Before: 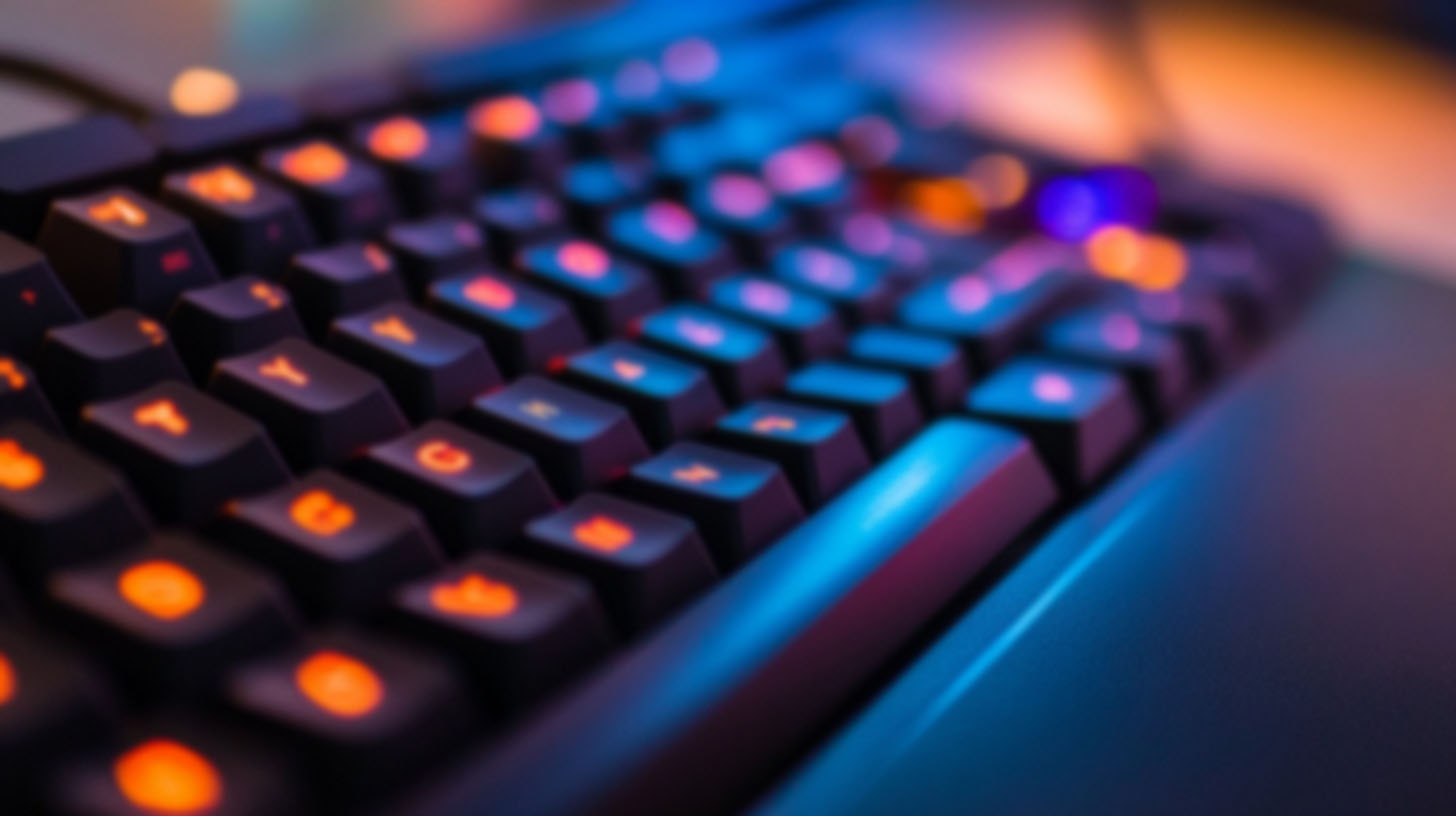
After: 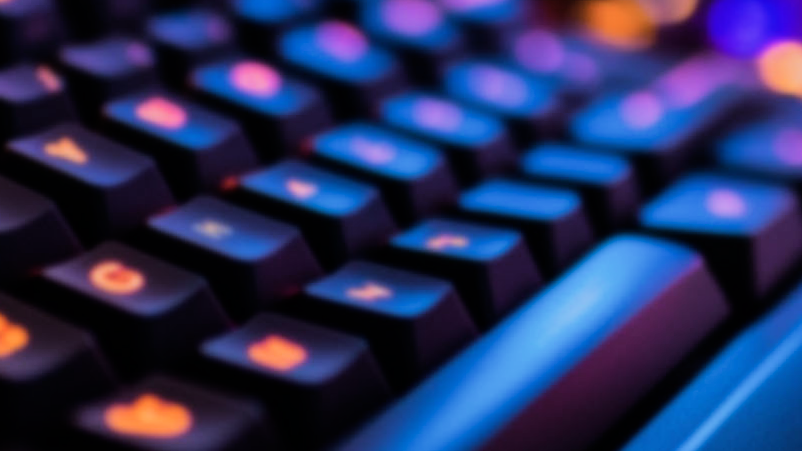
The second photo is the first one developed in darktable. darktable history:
crop and rotate: left 22.13%, top 22.054%, right 22.026%, bottom 22.102%
filmic rgb: black relative exposure -7.5 EV, white relative exposure 5 EV, hardness 3.31, contrast 1.3, contrast in shadows safe
white balance: red 0.948, green 1.02, blue 1.176
rotate and perspective: rotation -0.45°, automatic cropping original format, crop left 0.008, crop right 0.992, crop top 0.012, crop bottom 0.988
color zones: curves: ch0 [(0, 0.558) (0.143, 0.559) (0.286, 0.529) (0.429, 0.505) (0.571, 0.5) (0.714, 0.5) (0.857, 0.5) (1, 0.558)]; ch1 [(0, 0.469) (0.01, 0.469) (0.12, 0.446) (0.248, 0.469) (0.5, 0.5) (0.748, 0.5) (0.99, 0.469) (1, 0.469)]
